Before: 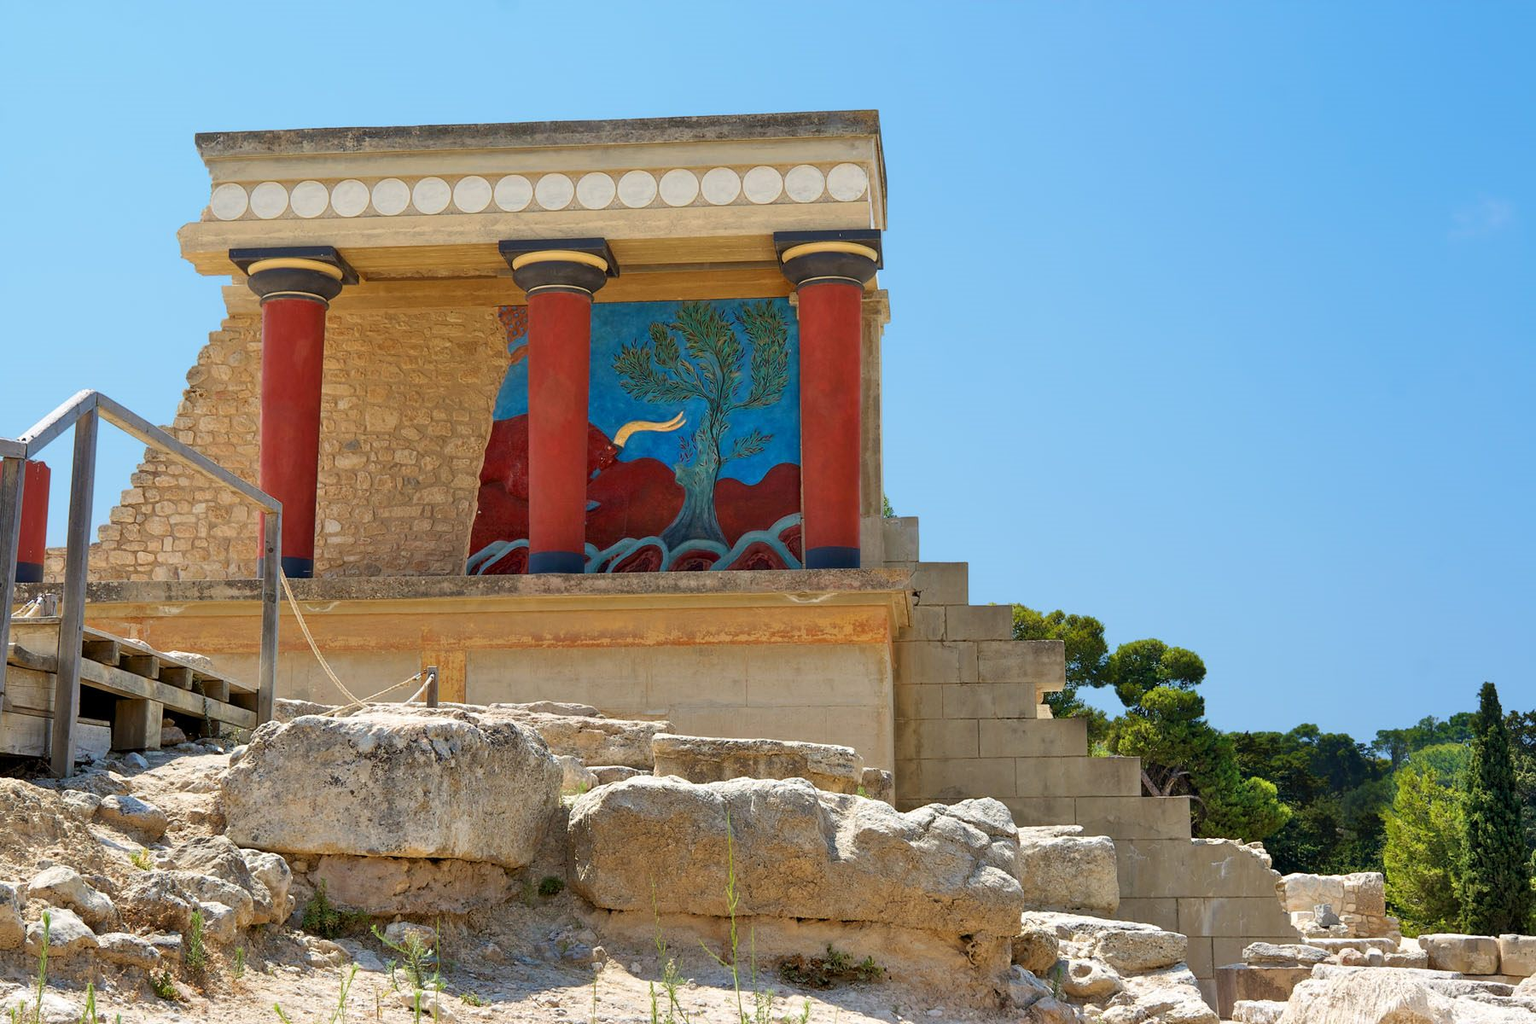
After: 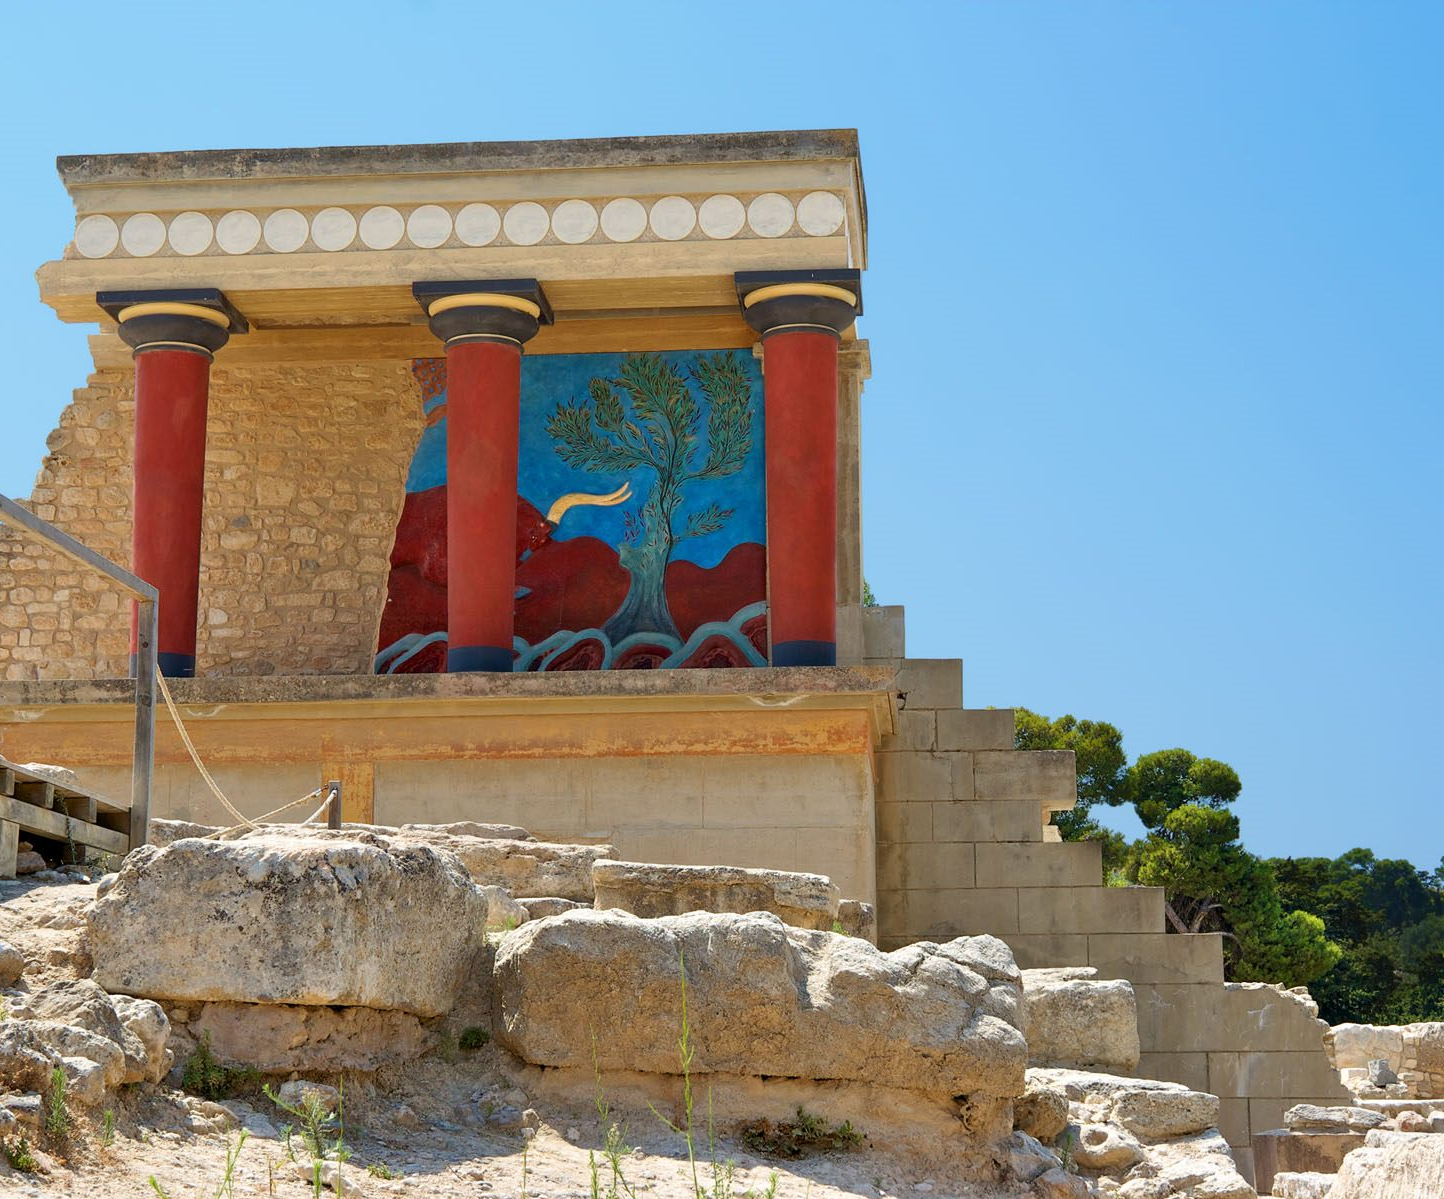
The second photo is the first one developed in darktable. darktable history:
crop and rotate: left 9.605%, right 10.132%
